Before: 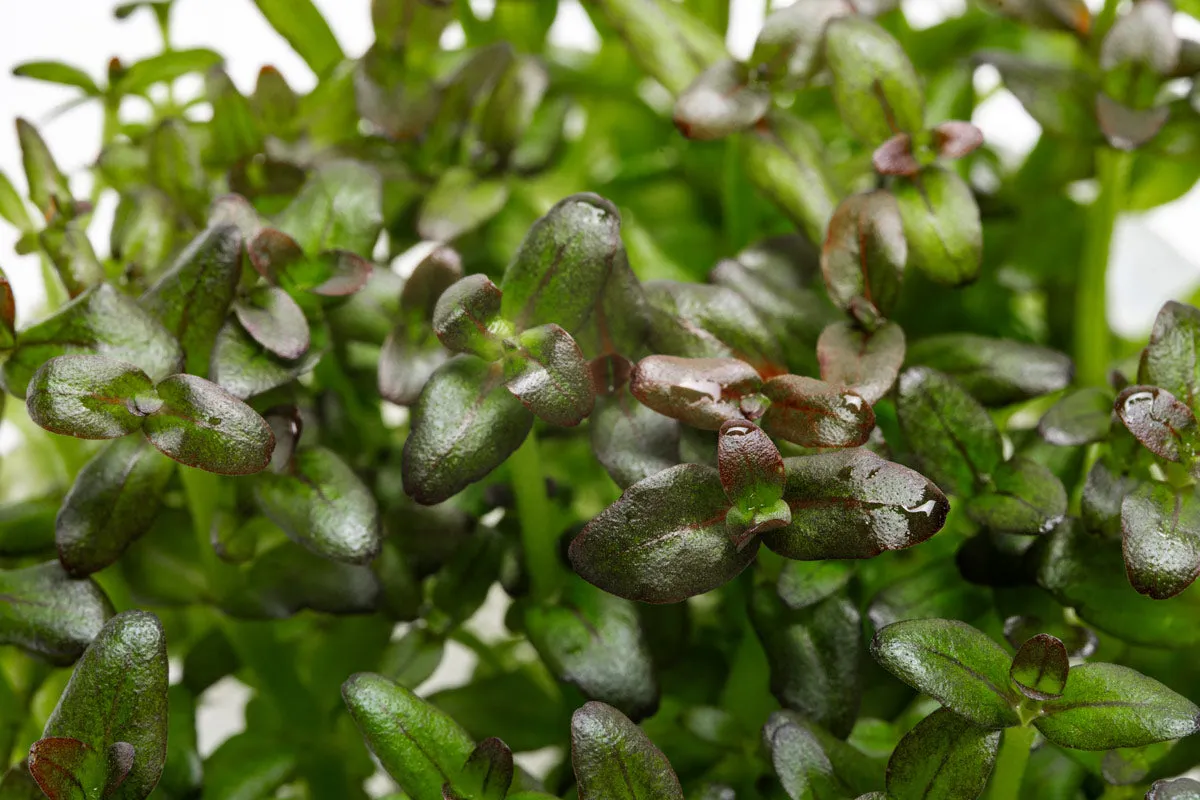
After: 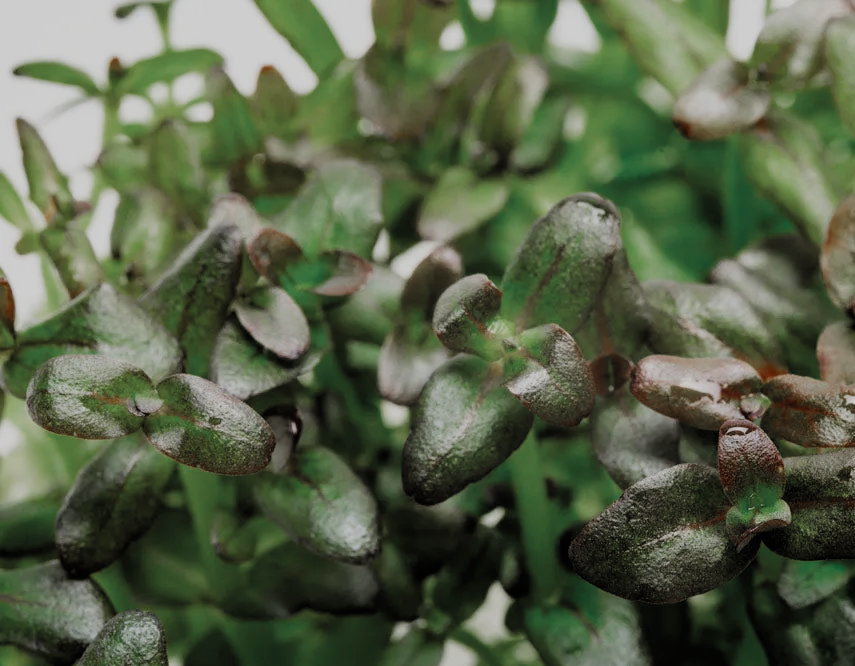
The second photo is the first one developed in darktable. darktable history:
filmic rgb: black relative exposure -7.15 EV, white relative exposure 5.37 EV, hardness 3.02, color science v4 (2020)
crop: right 28.673%, bottom 16.641%
color zones: curves: ch0 [(0, 0.5) (0.125, 0.4) (0.25, 0.5) (0.375, 0.4) (0.5, 0.4) (0.625, 0.35) (0.75, 0.35) (0.875, 0.5)]; ch1 [(0, 0.35) (0.125, 0.45) (0.25, 0.35) (0.375, 0.35) (0.5, 0.35) (0.625, 0.35) (0.75, 0.45) (0.875, 0.35)]; ch2 [(0, 0.6) (0.125, 0.5) (0.25, 0.5) (0.375, 0.6) (0.5, 0.6) (0.625, 0.5) (0.75, 0.5) (0.875, 0.5)], mix 17.98%
